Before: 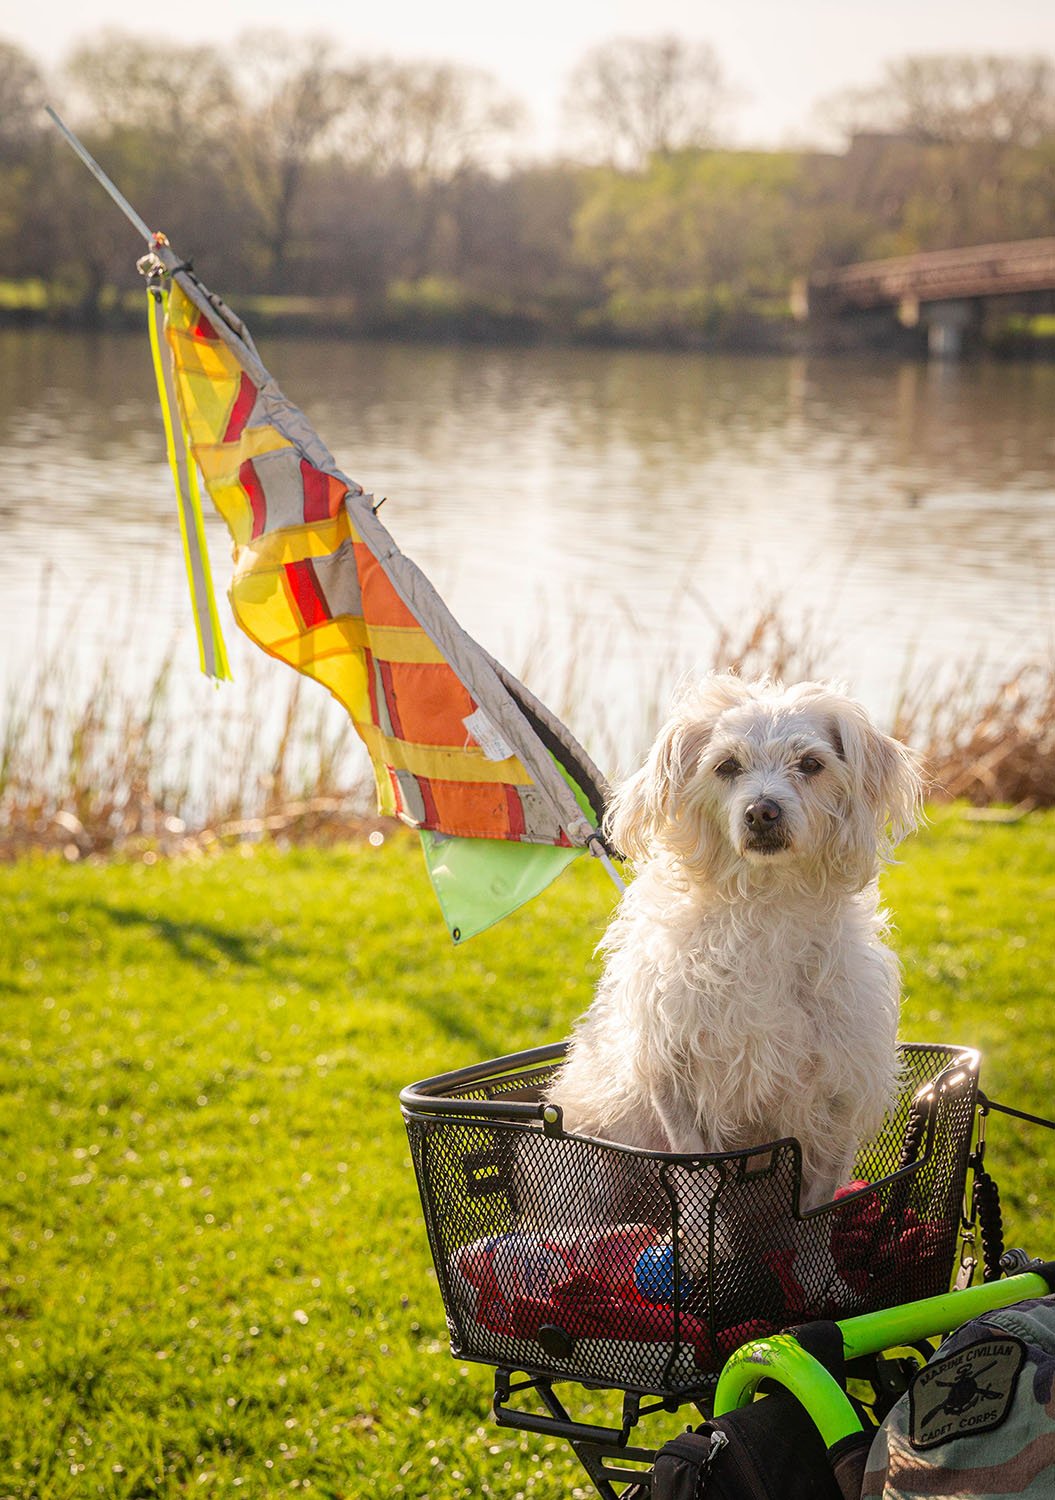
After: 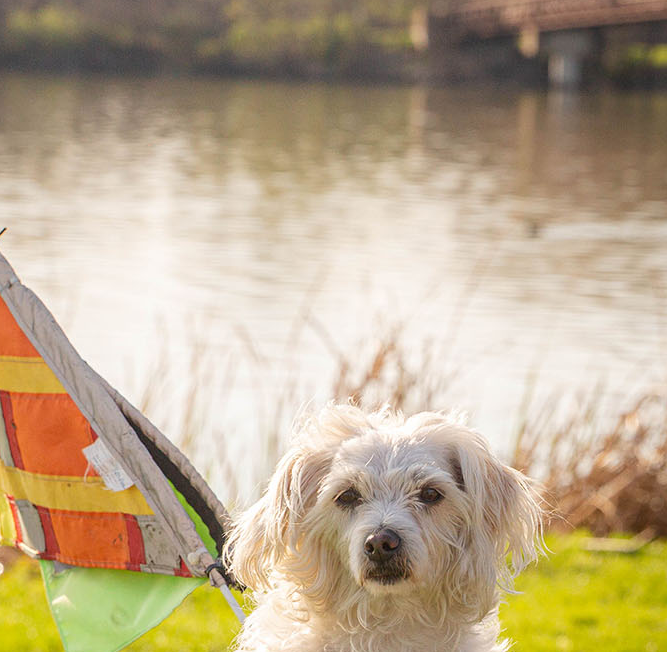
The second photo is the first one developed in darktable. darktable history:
crop: left 36.052%, top 18.05%, right 0.689%, bottom 38.465%
